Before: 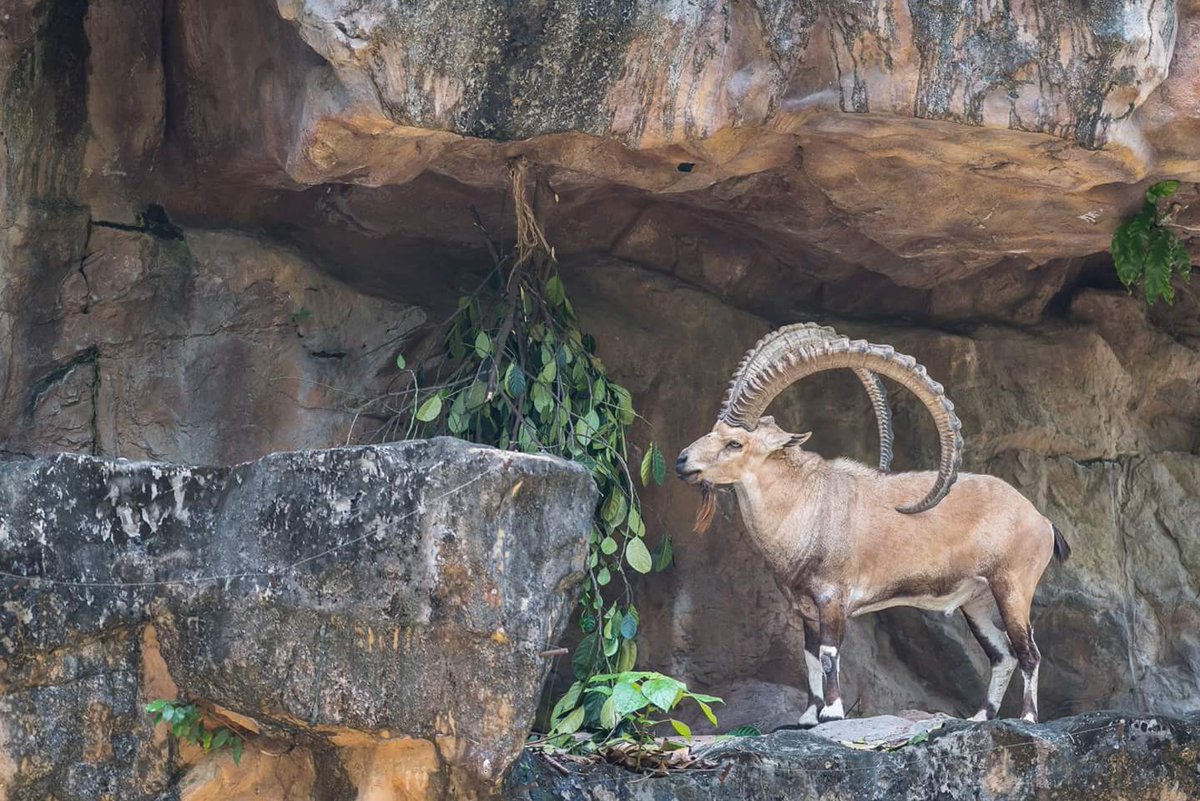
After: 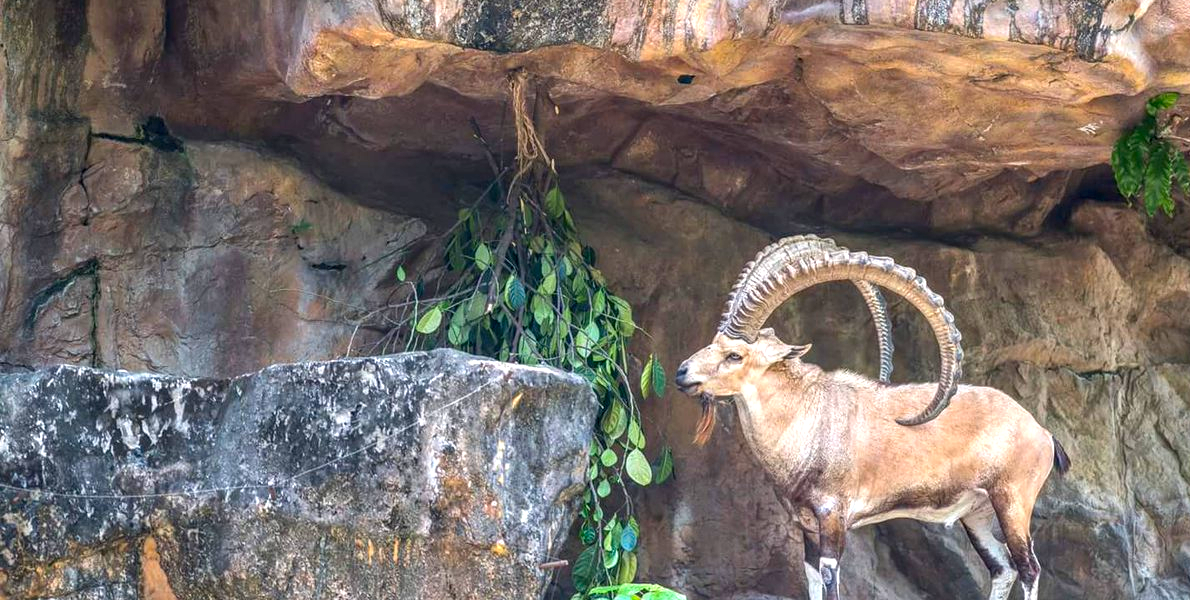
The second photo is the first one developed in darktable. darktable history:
exposure: black level correction 0.002, compensate exposure bias true, compensate highlight preservation false
color correction: highlights b* -0.002, saturation 1.36
levels: levels [0, 0.43, 0.859]
crop: top 11.044%, bottom 13.944%
local contrast: detail 130%
tone equalizer: on, module defaults
